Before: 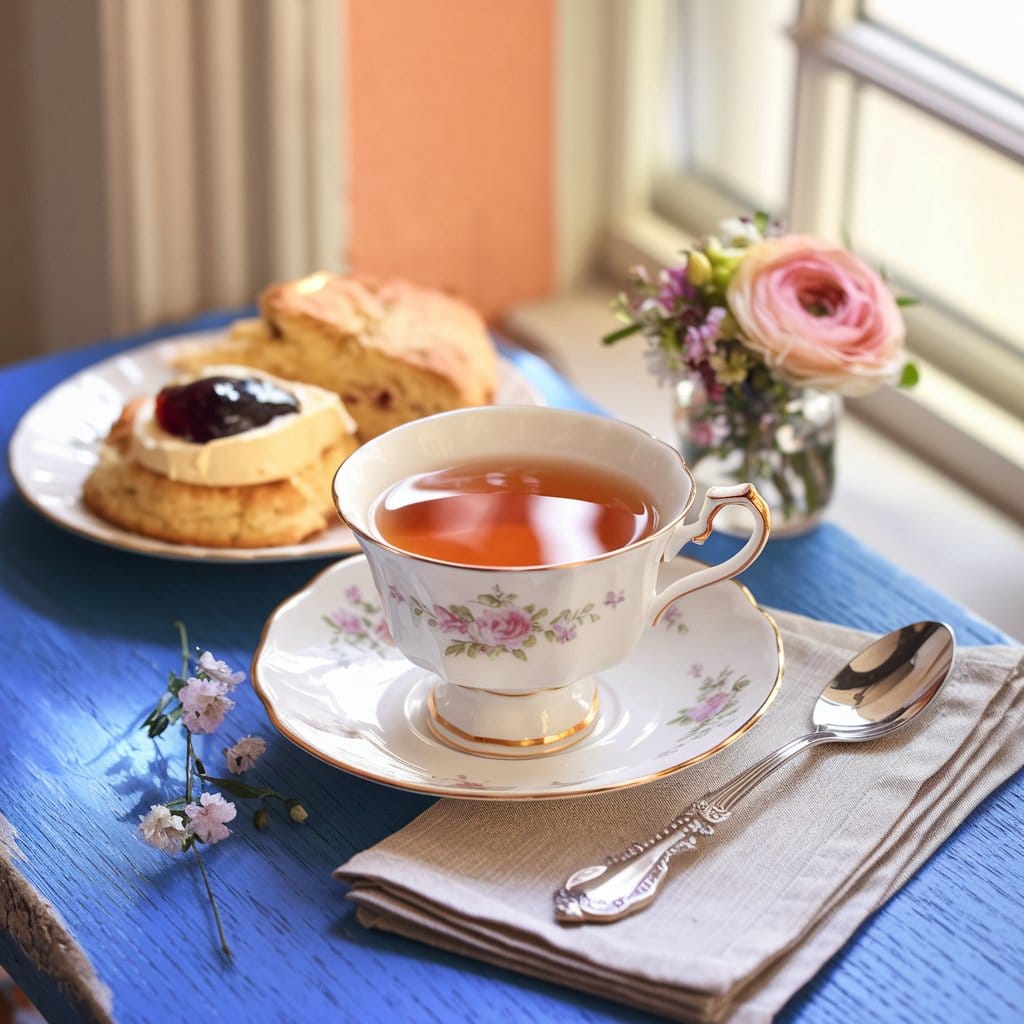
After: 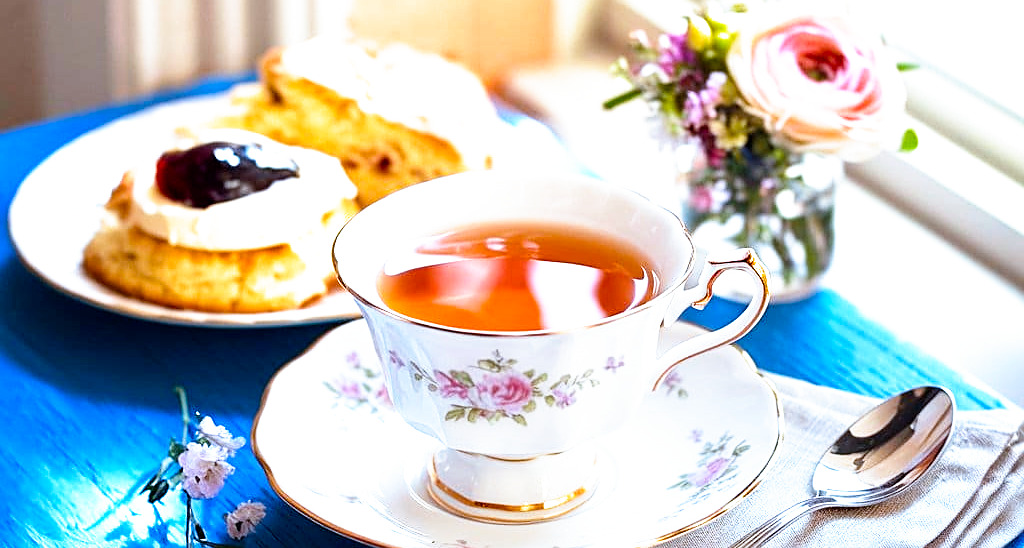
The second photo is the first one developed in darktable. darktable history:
exposure: exposure 0.943 EV, compensate highlight preservation false
filmic rgb: black relative exposure -8.7 EV, white relative exposure 2.7 EV, threshold 3 EV, target black luminance 0%, hardness 6.25, latitude 75%, contrast 1.325, highlights saturation mix -5%, preserve chrominance no, color science v5 (2021), iterations of high-quality reconstruction 0, enable highlight reconstruction true
crop and rotate: top 23.043%, bottom 23.437%
sharpen: on, module defaults
color balance rgb: perceptual saturation grading › global saturation 20%, global vibrance 20%
tone equalizer: on, module defaults
color calibration: output R [1.063, -0.012, -0.003, 0], output G [0, 1.022, 0.021, 0], output B [-0.079, 0.047, 1, 0], illuminant custom, x 0.389, y 0.387, temperature 3838.64 K
graduated density: rotation -180°, offset 24.95
